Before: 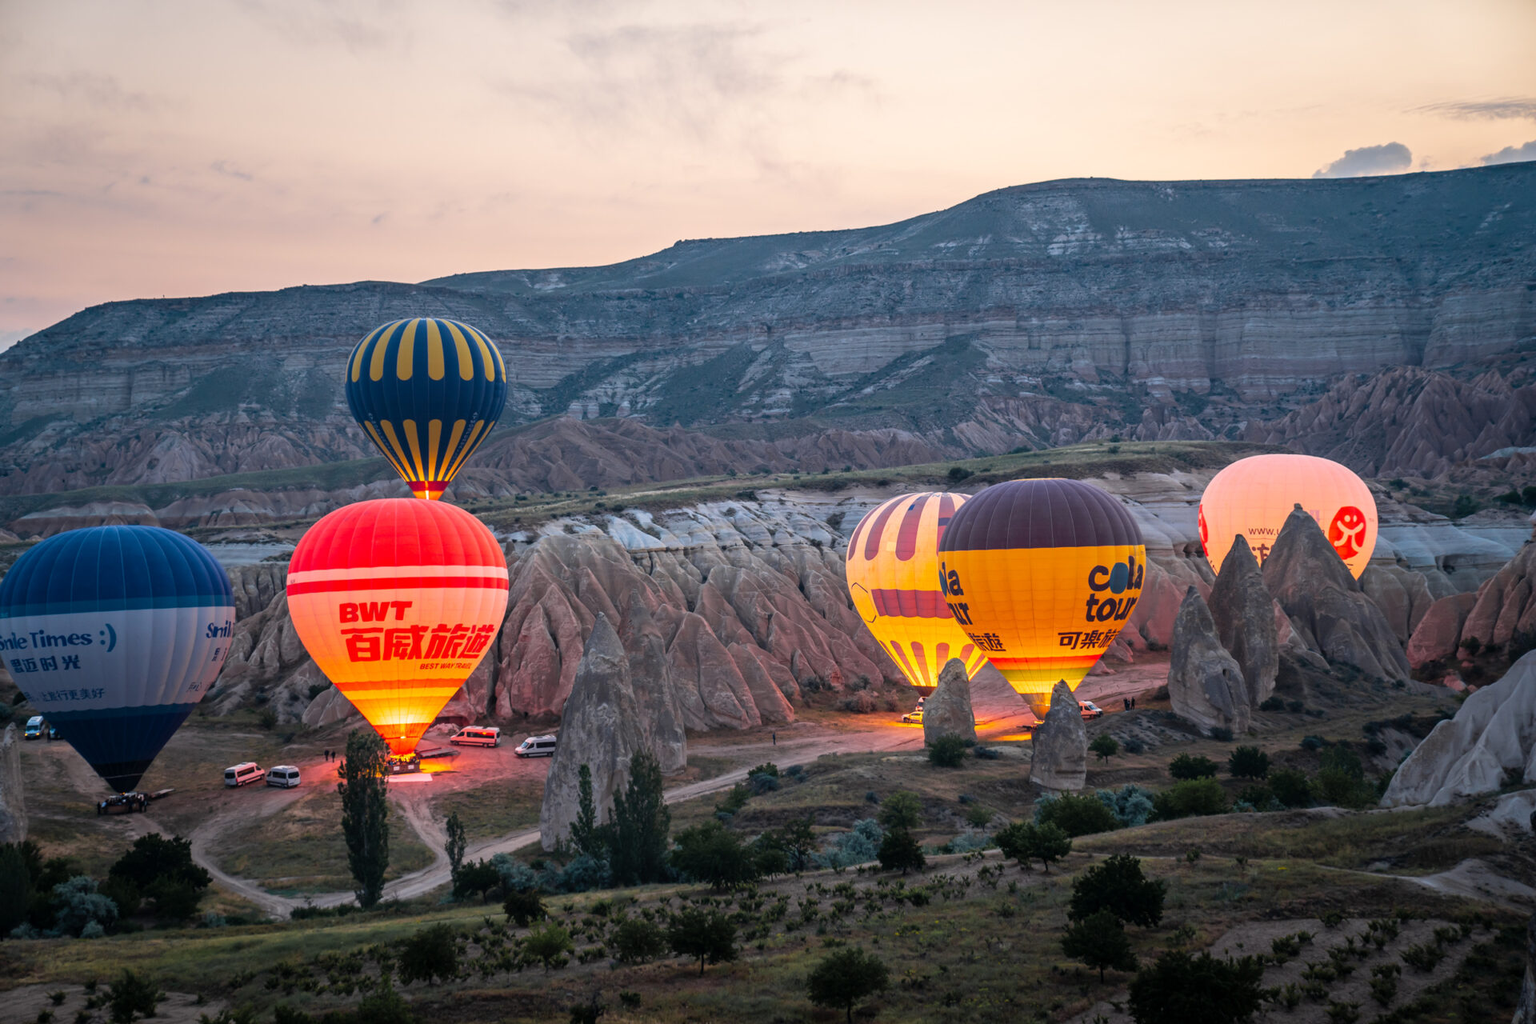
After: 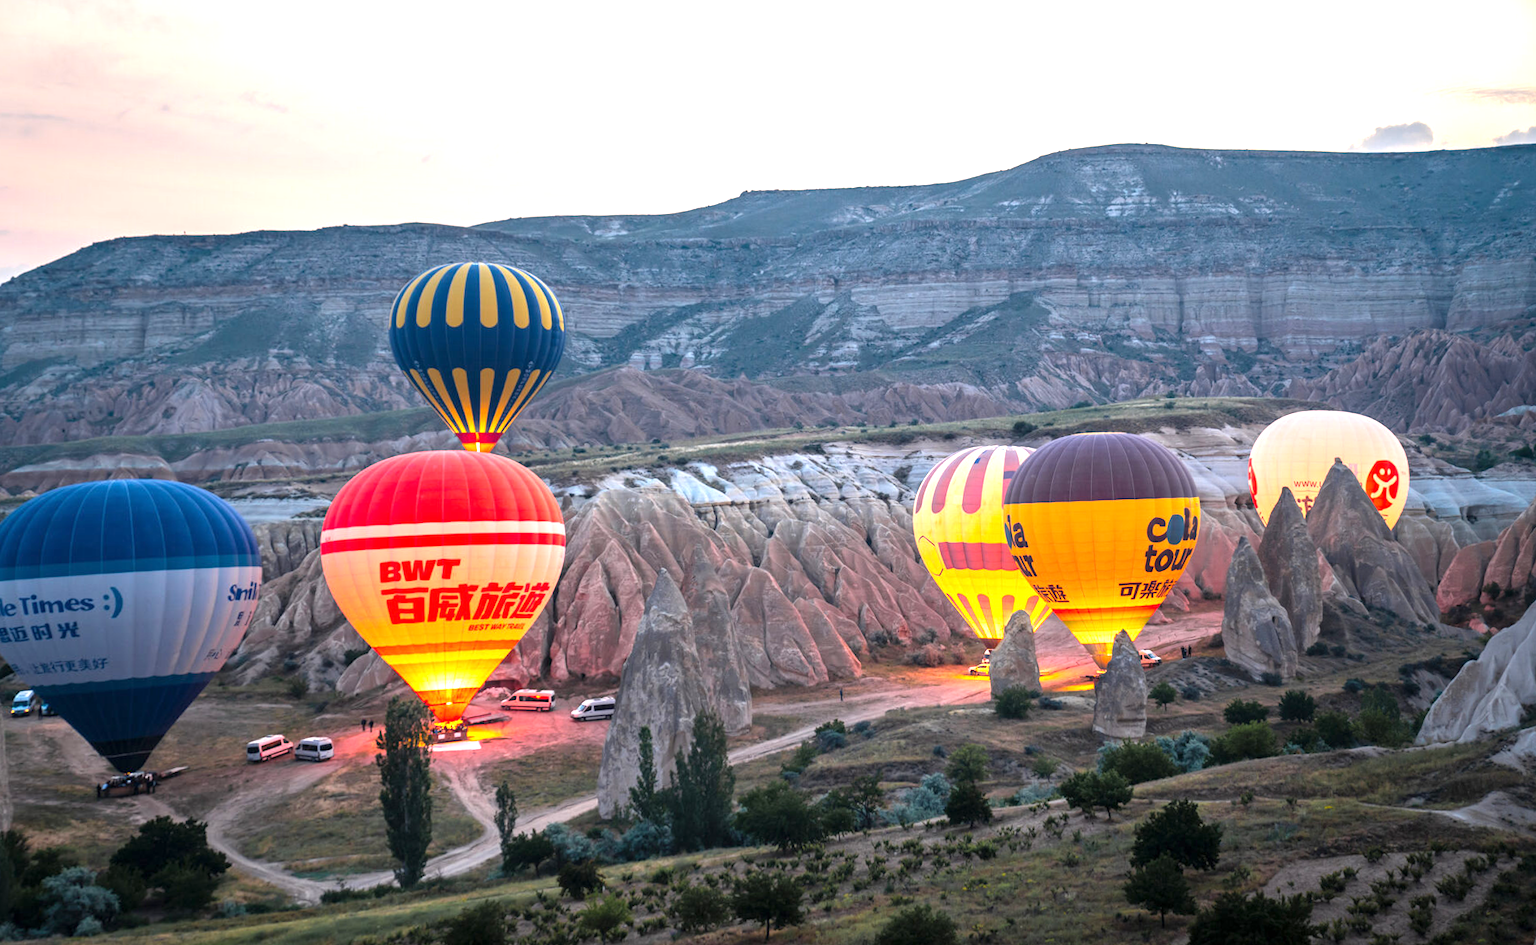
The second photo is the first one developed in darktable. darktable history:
exposure: exposure 1 EV, compensate highlight preservation false
rotate and perspective: rotation -0.013°, lens shift (vertical) -0.027, lens shift (horizontal) 0.178, crop left 0.016, crop right 0.989, crop top 0.082, crop bottom 0.918
